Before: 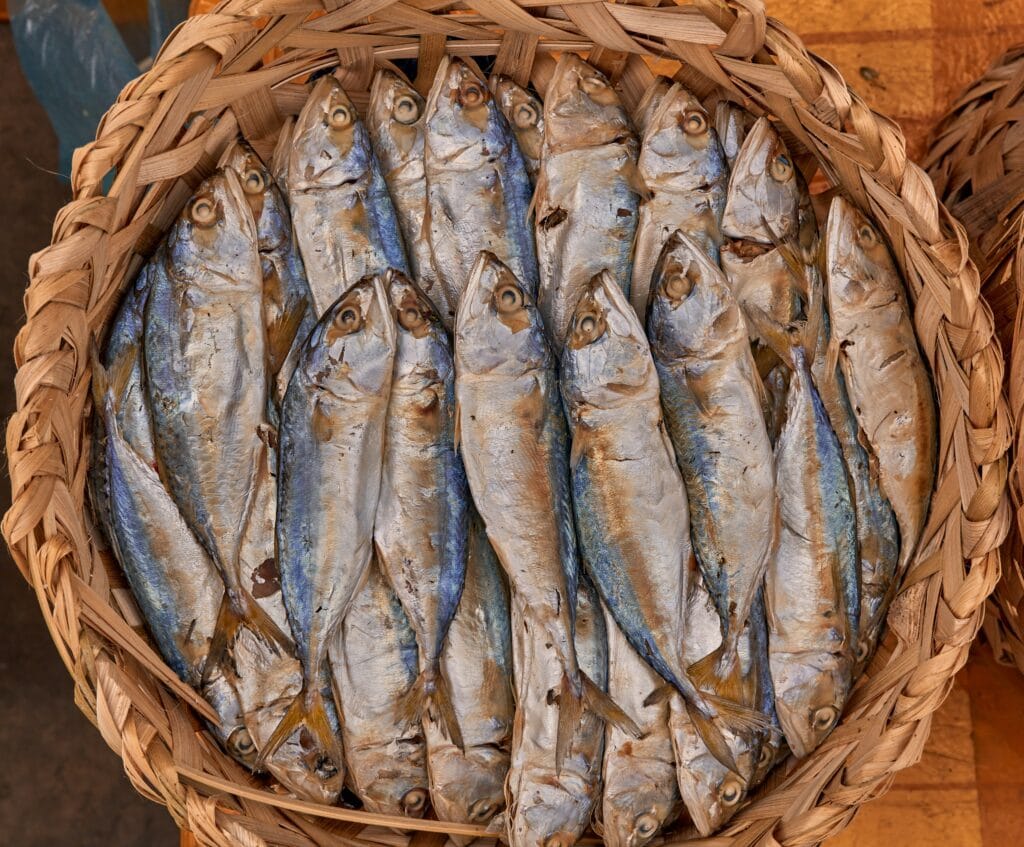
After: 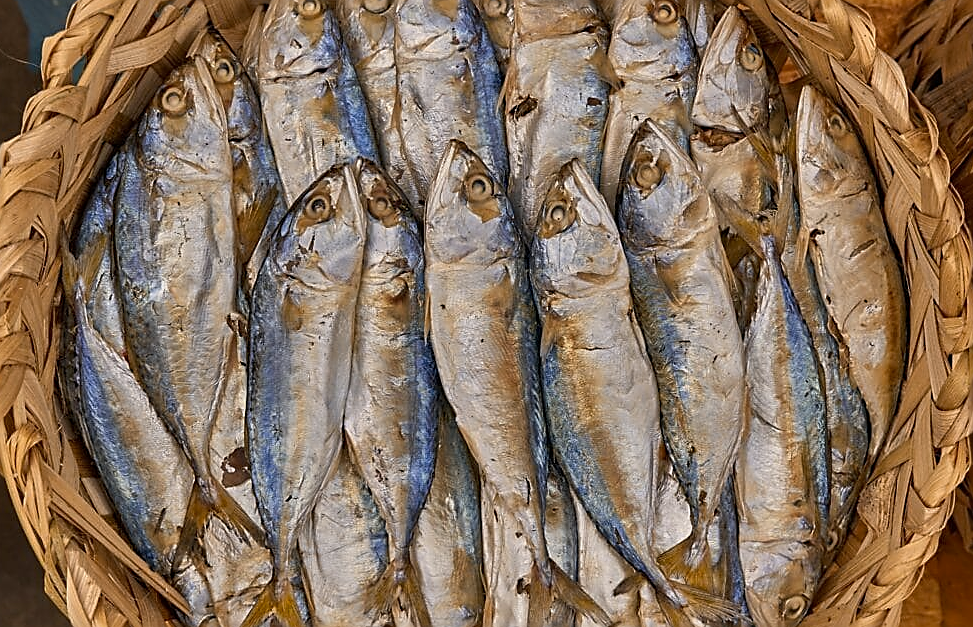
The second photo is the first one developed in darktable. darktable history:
color contrast: green-magenta contrast 0.8, blue-yellow contrast 1.1, unbound 0
sharpen: radius 1.4, amount 1.25, threshold 0.7
bloom: size 9%, threshold 100%, strength 7%
crop and rotate: left 2.991%, top 13.302%, right 1.981%, bottom 12.636%
